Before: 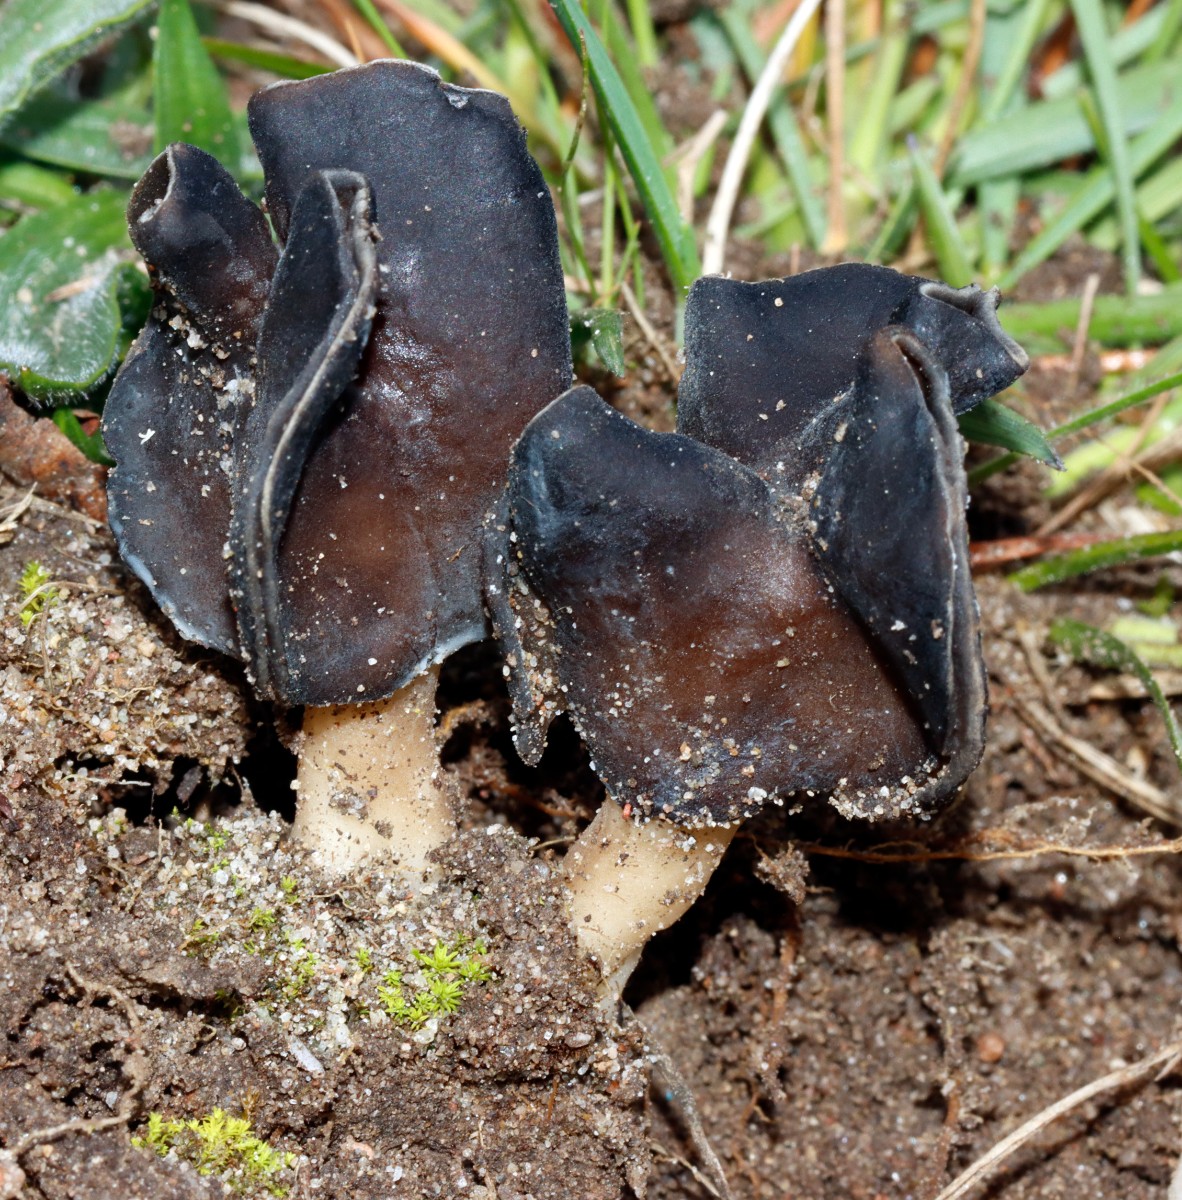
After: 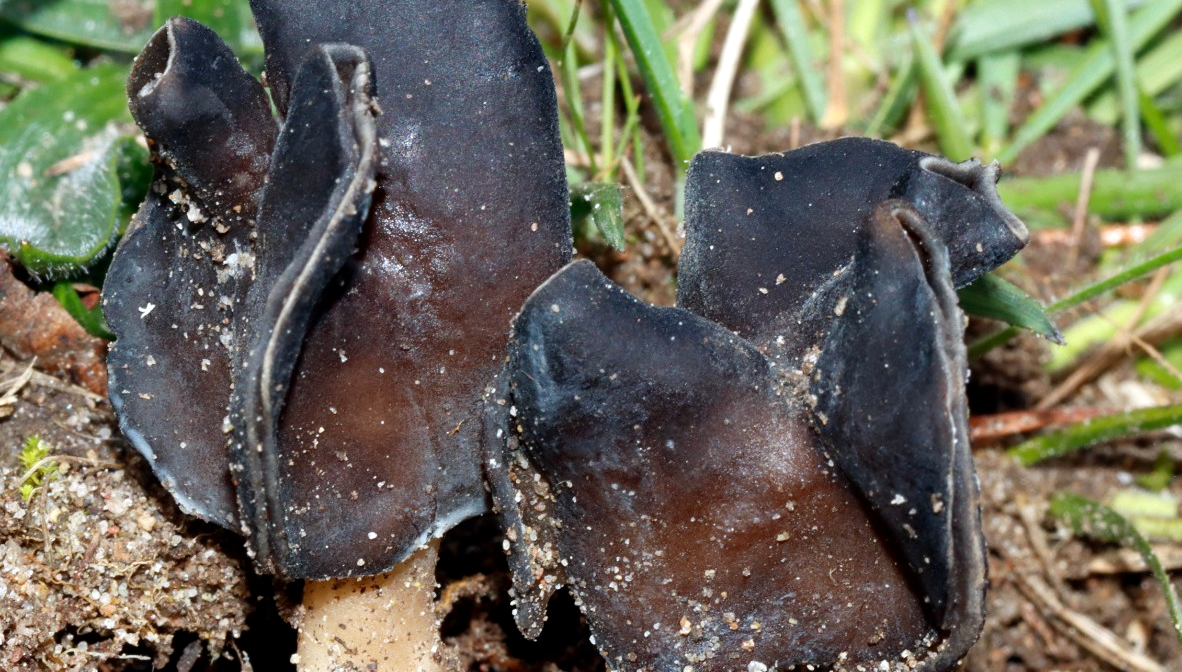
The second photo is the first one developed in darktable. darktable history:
exposure: black level correction 0.001, exposure 0.143 EV, compensate highlight preservation false
crop and rotate: top 10.549%, bottom 33.445%
